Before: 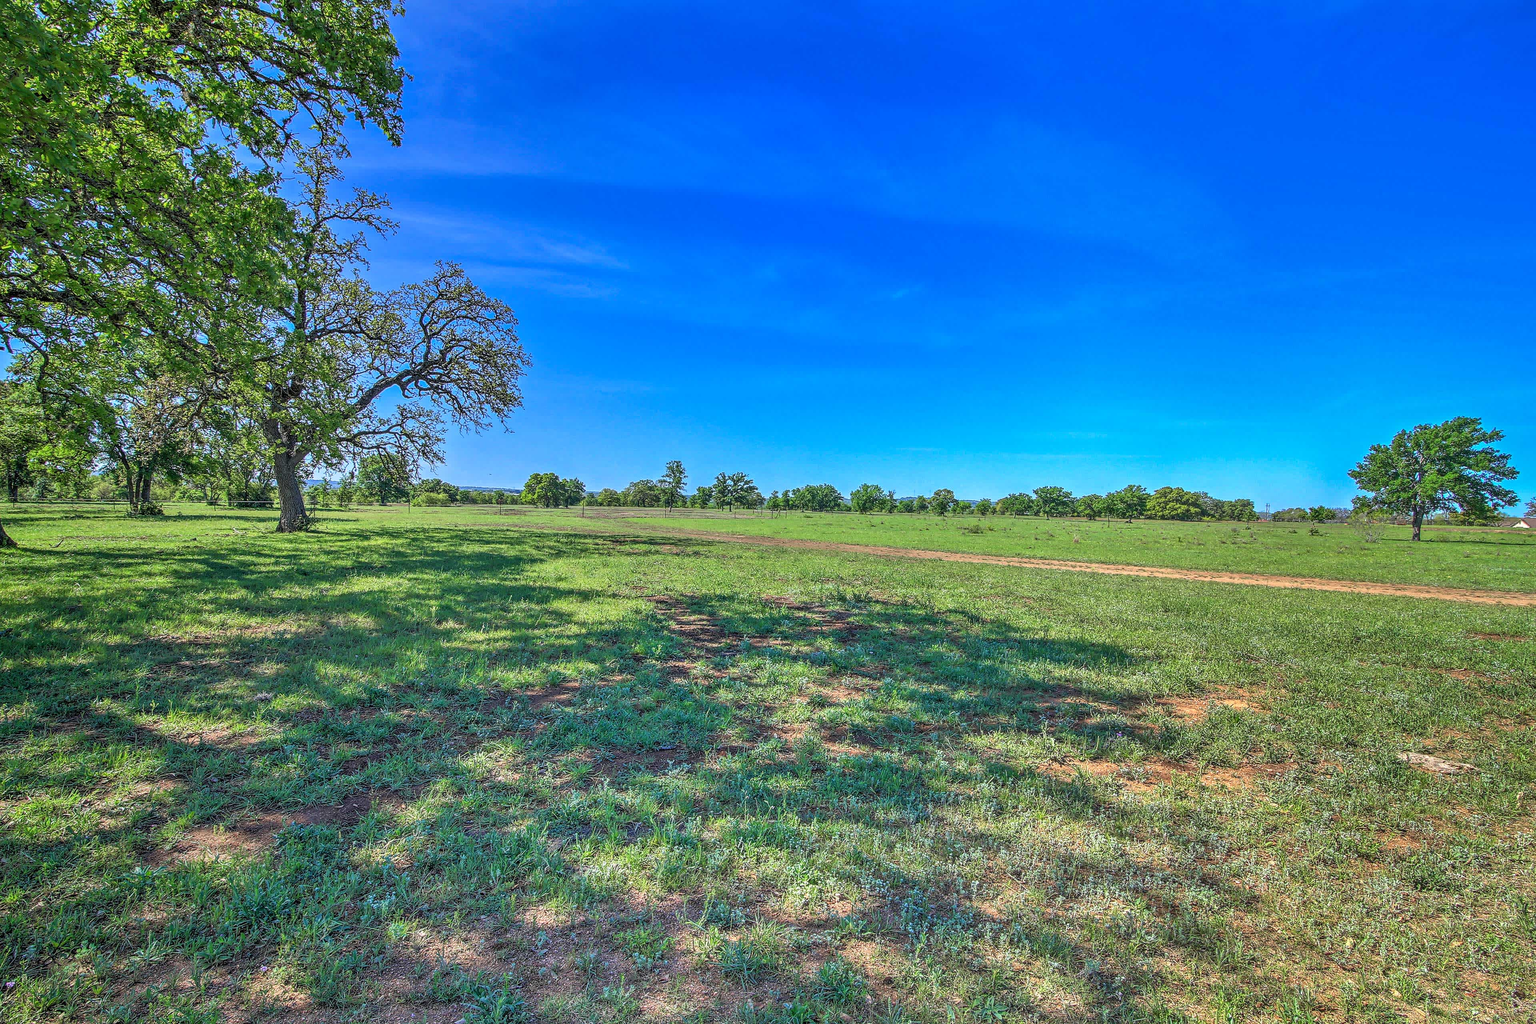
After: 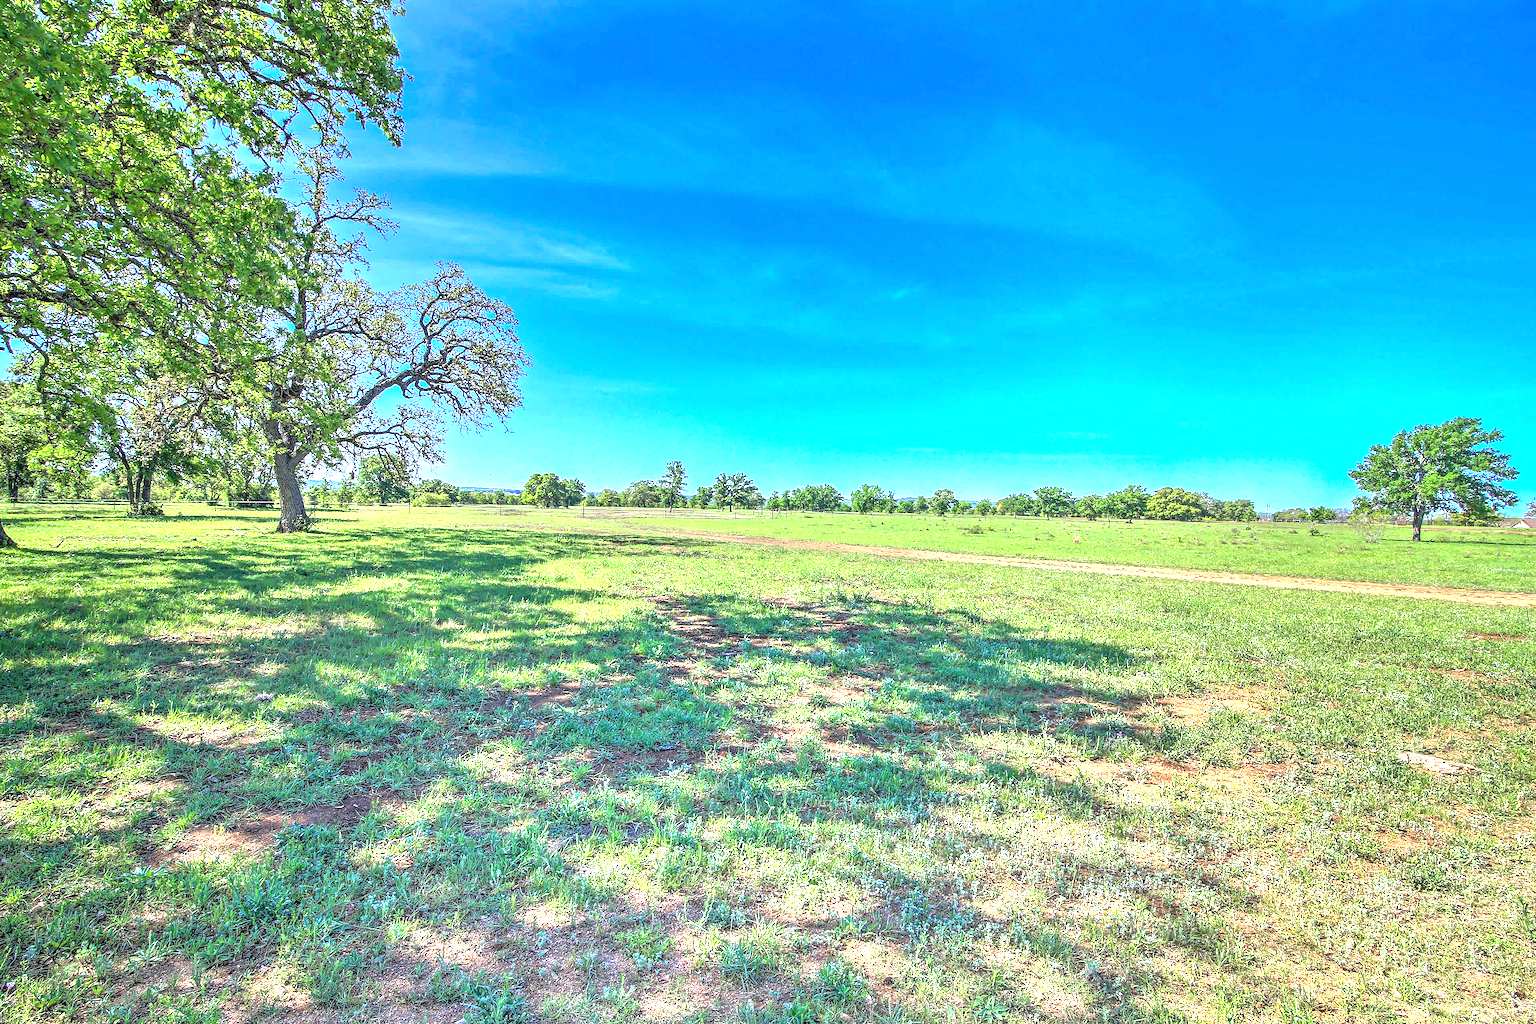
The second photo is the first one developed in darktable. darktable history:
tone equalizer: edges refinement/feathering 500, mask exposure compensation -1.57 EV, preserve details no
exposure: black level correction 0, exposure 1.366 EV, compensate exposure bias true, compensate highlight preservation false
